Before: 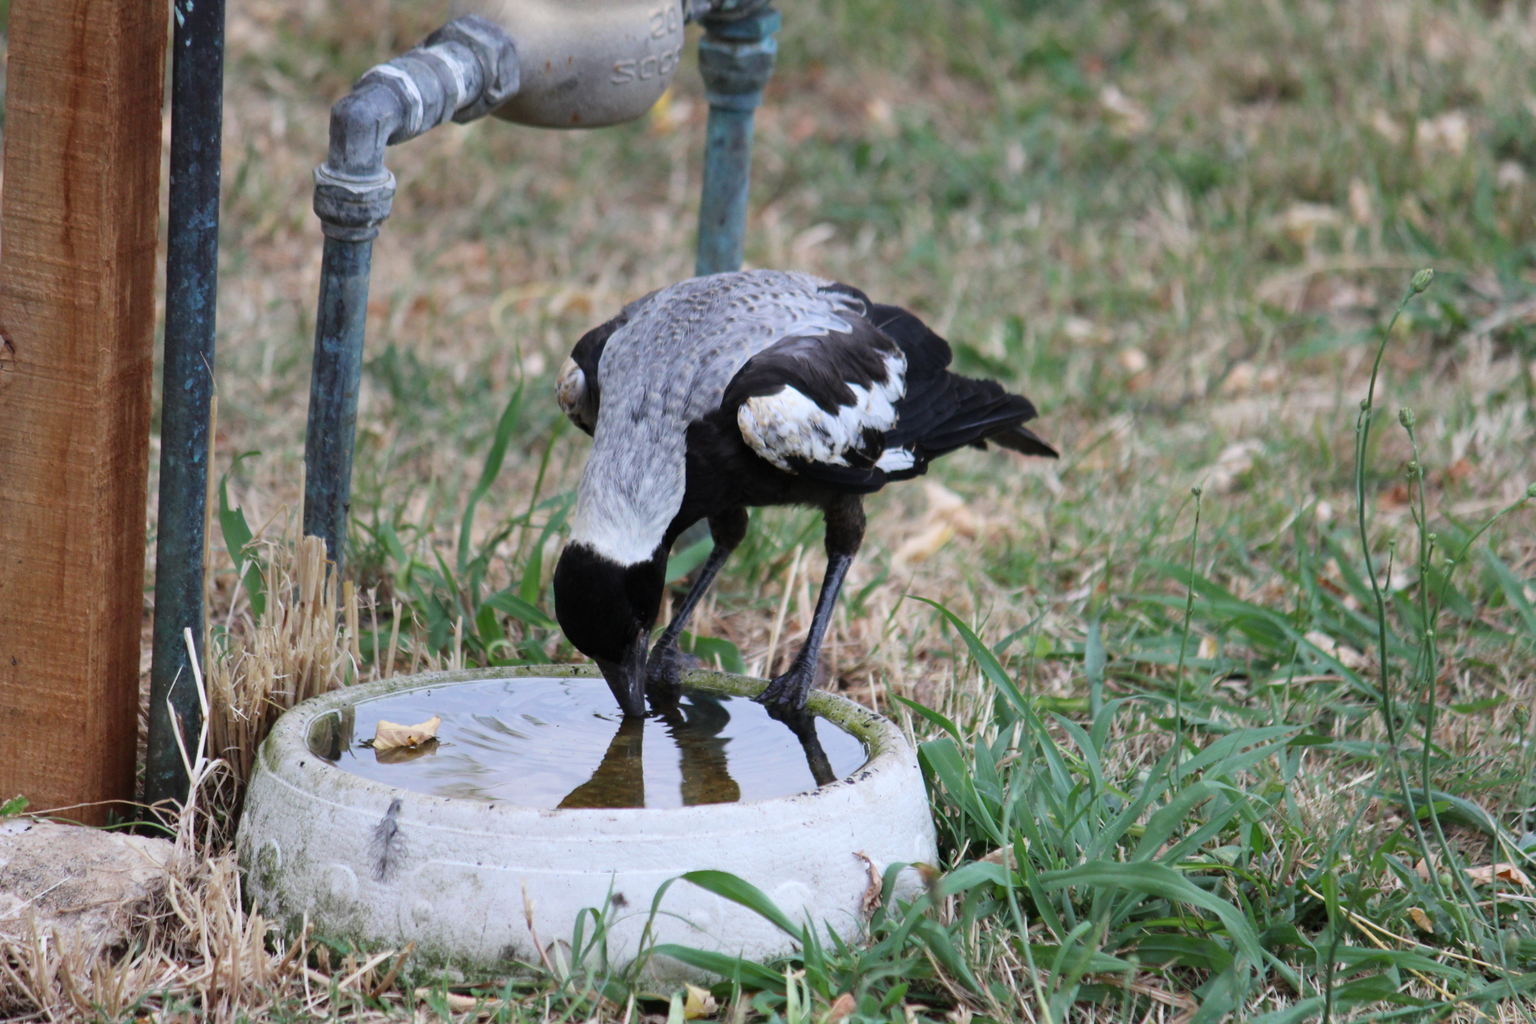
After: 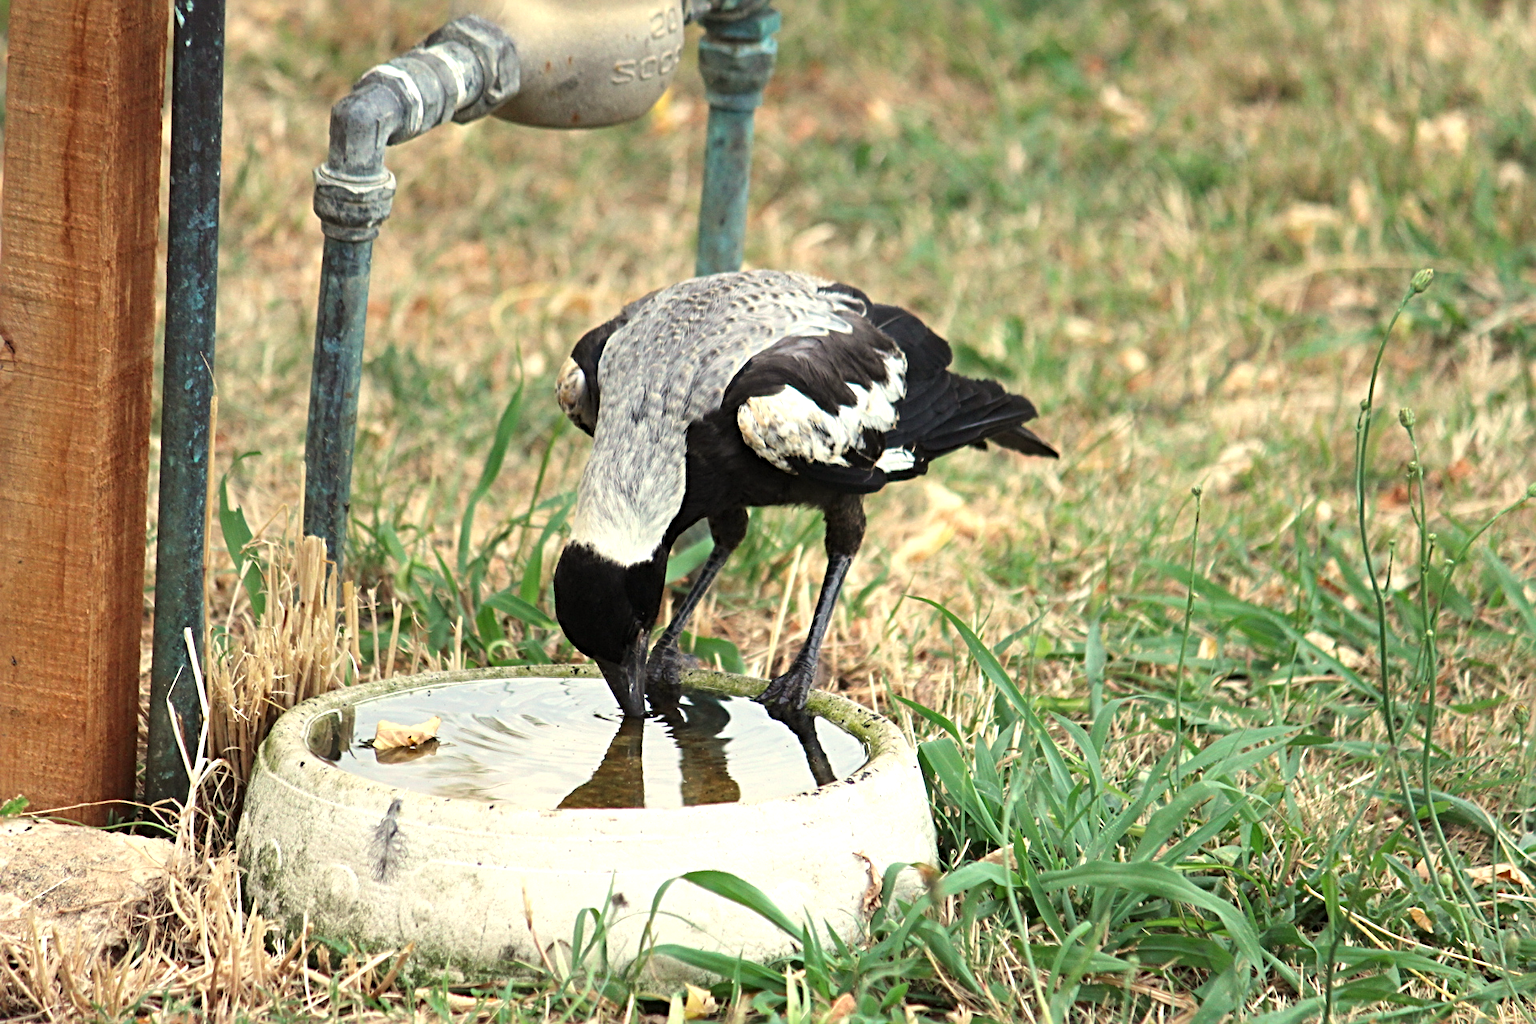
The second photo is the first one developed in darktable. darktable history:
sharpen: radius 4
exposure: exposure 0.669 EV, compensate highlight preservation false
color correction: highlights a* -6.69, highlights b* 0.49
white balance: red 1.123, blue 0.83
